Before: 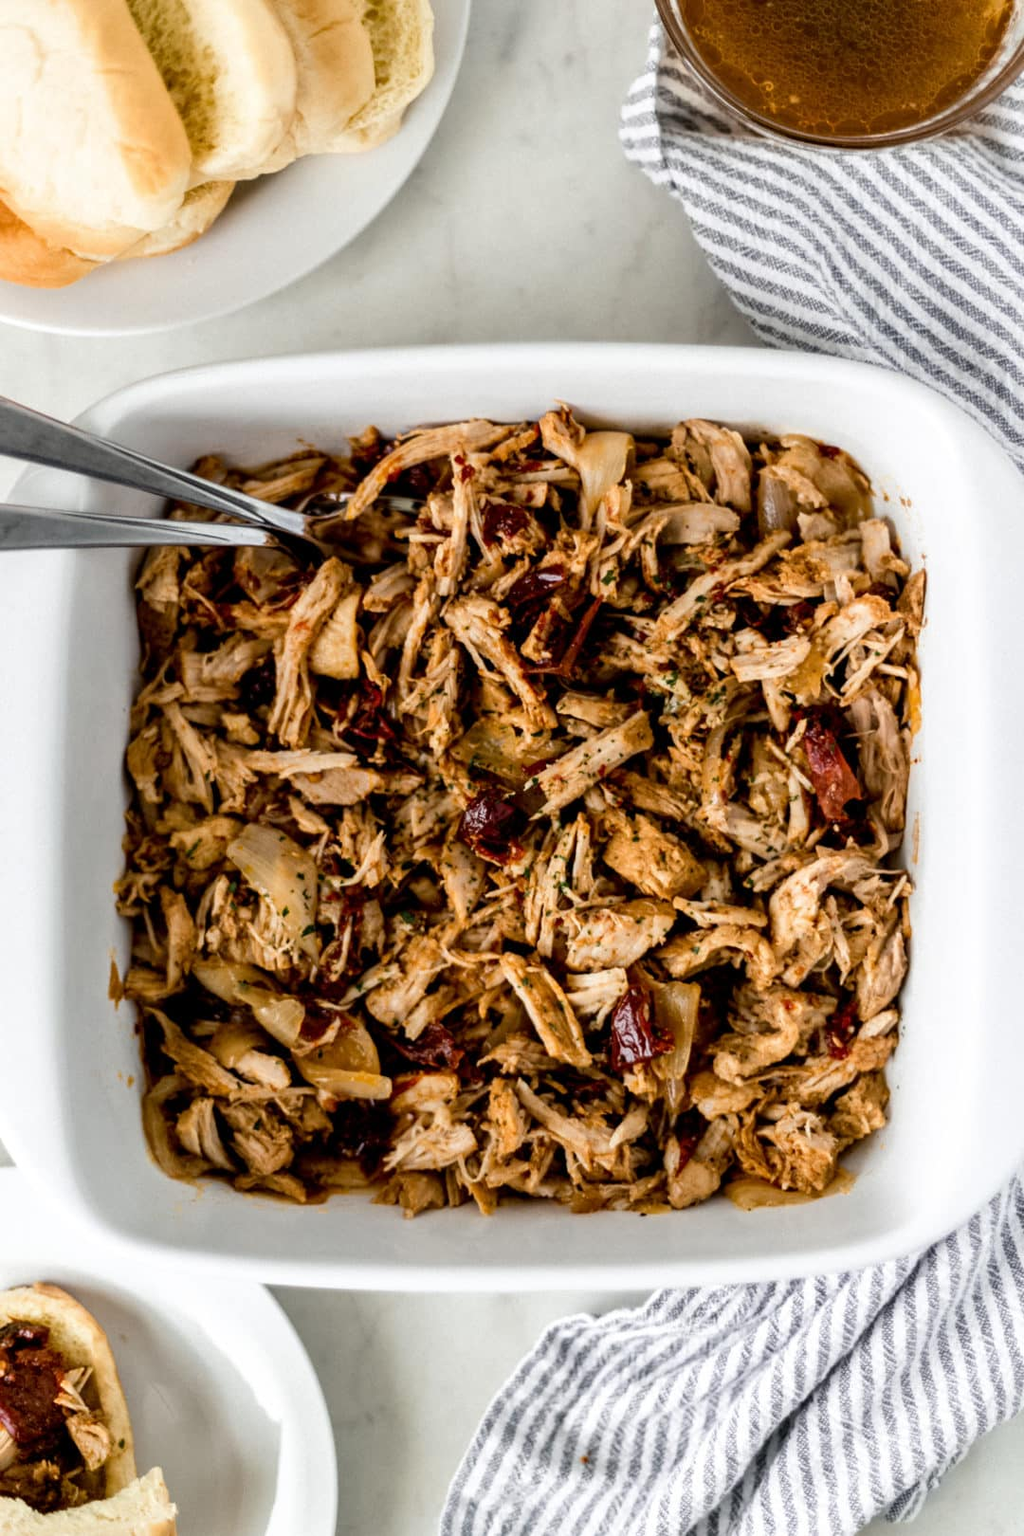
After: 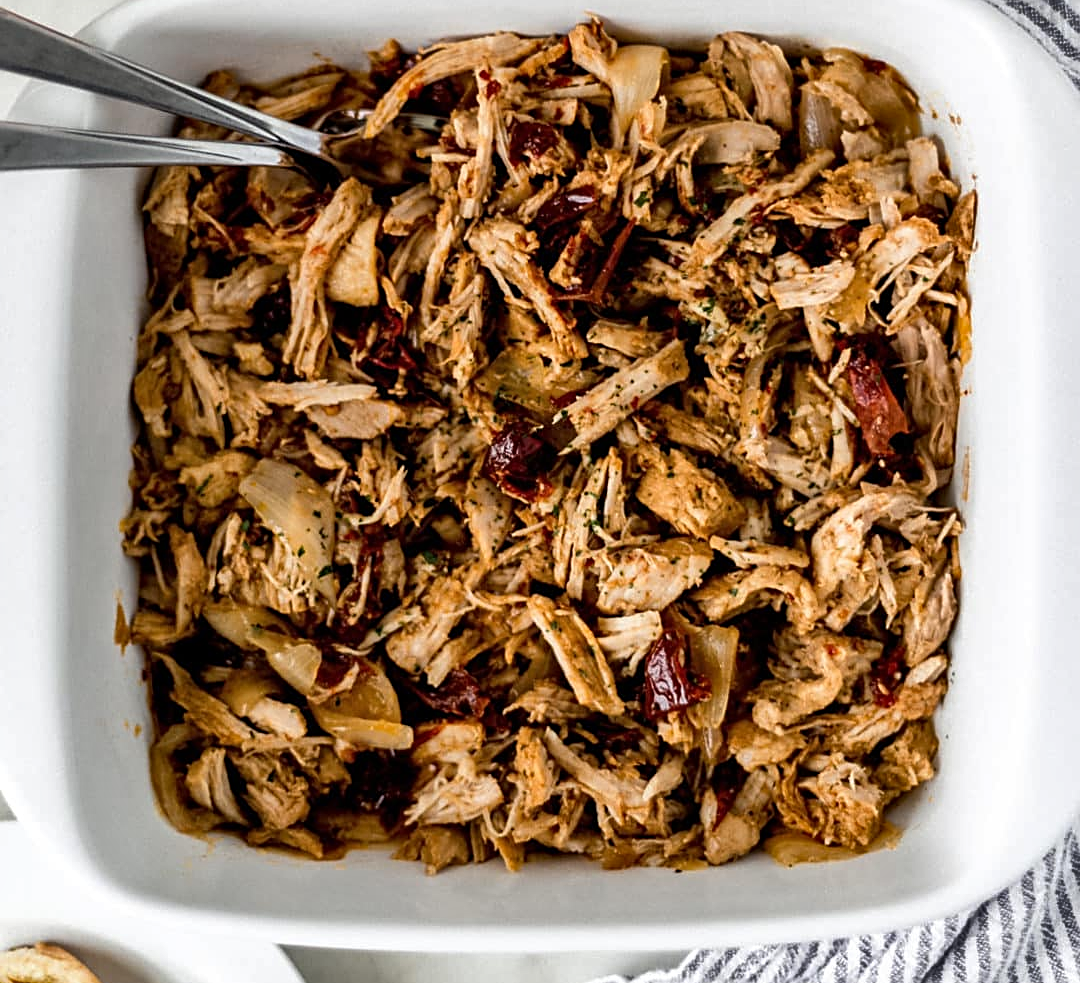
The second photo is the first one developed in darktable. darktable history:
shadows and highlights: shadows 32.83, highlights -47.7, soften with gaussian
sharpen: on, module defaults
crop and rotate: top 25.357%, bottom 13.942%
